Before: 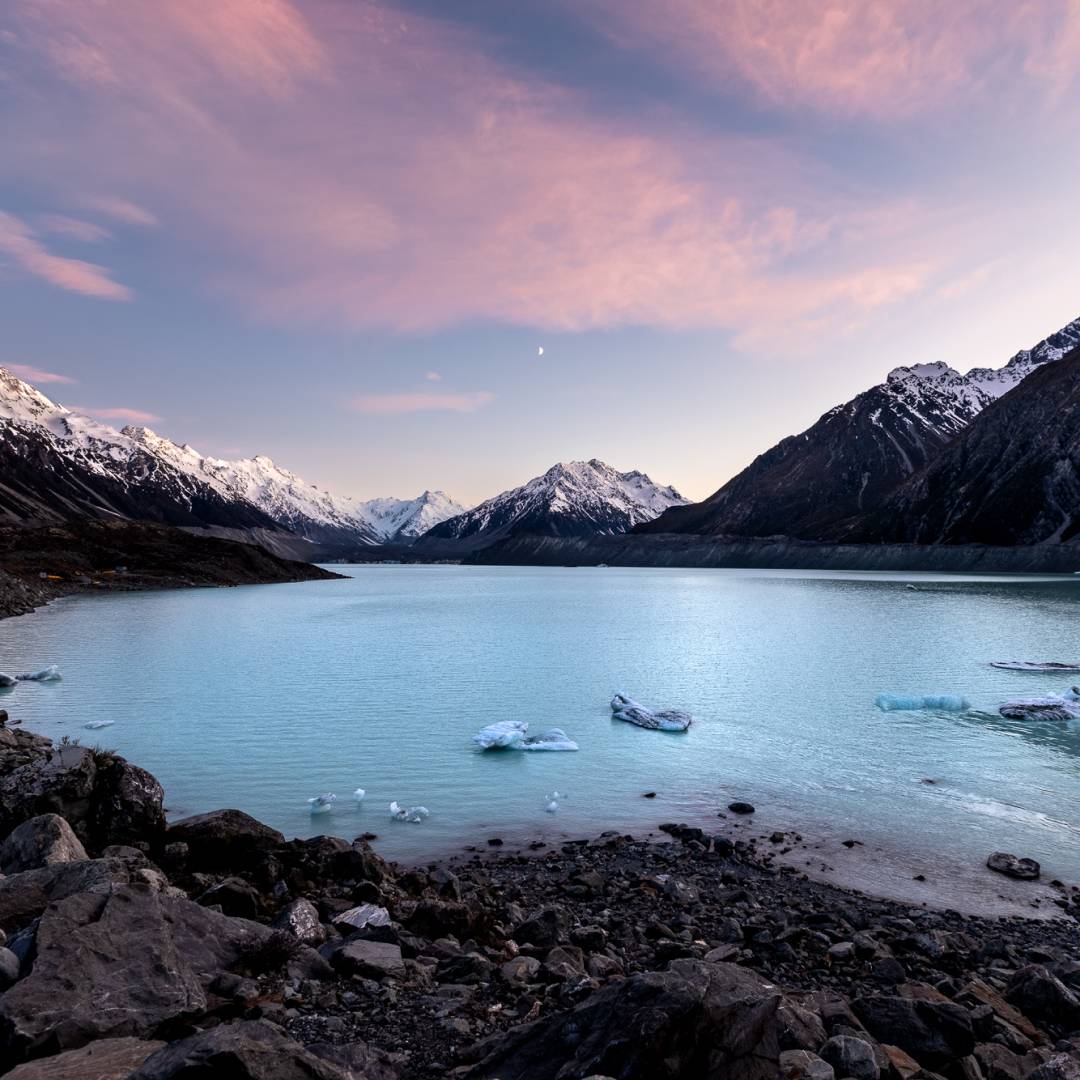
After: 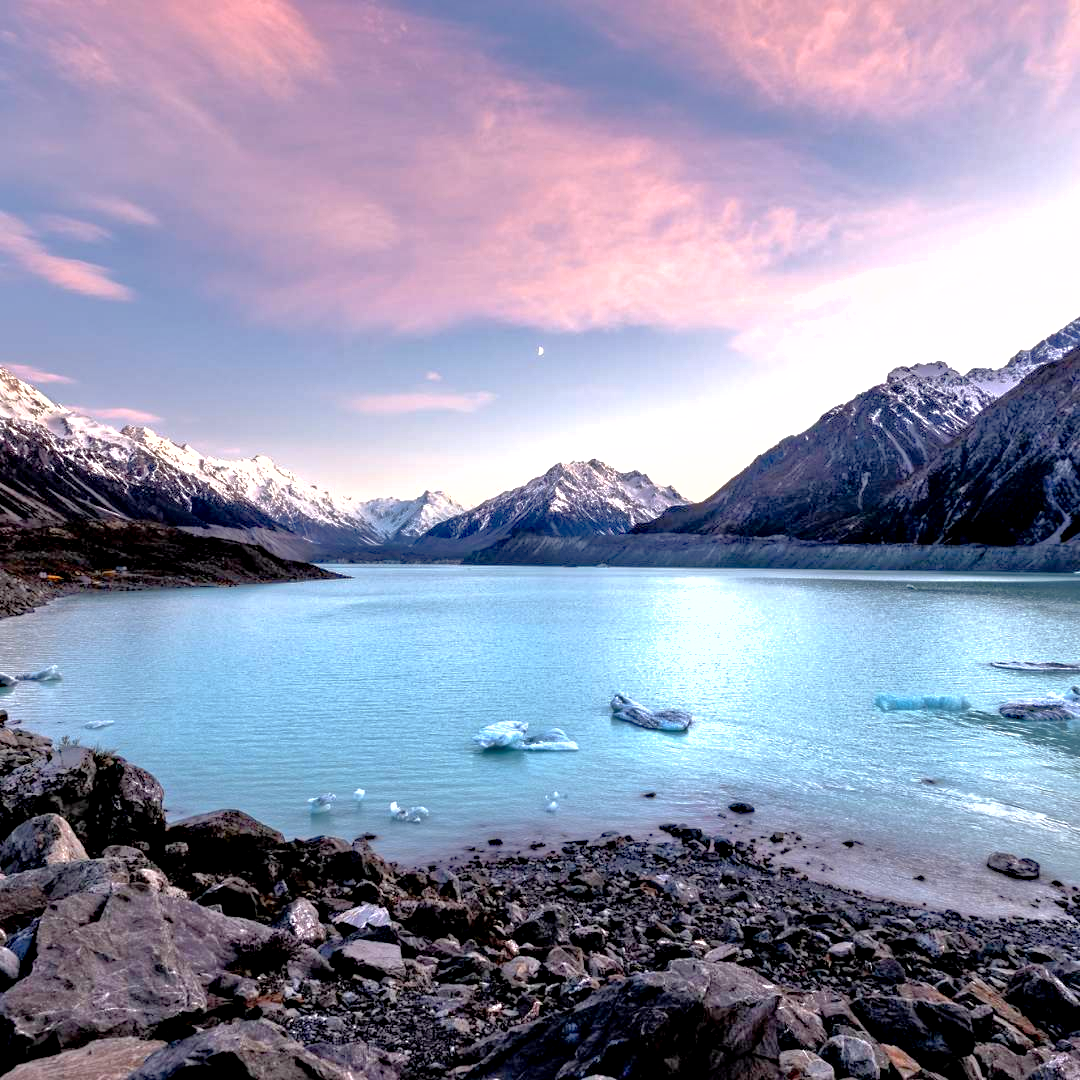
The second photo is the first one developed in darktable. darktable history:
exposure: black level correction 0.001, exposure 0.675 EV, compensate highlight preservation false
contrast equalizer: octaves 7, y [[0.6 ×6], [0.55 ×6], [0 ×6], [0 ×6], [0 ×6]], mix 0.2
tone equalizer: -7 EV 0.15 EV, -6 EV 0.6 EV, -5 EV 1.15 EV, -4 EV 1.33 EV, -3 EV 1.15 EV, -2 EV 0.6 EV, -1 EV 0.15 EV, mask exposure compensation -0.5 EV
shadows and highlights: on, module defaults
